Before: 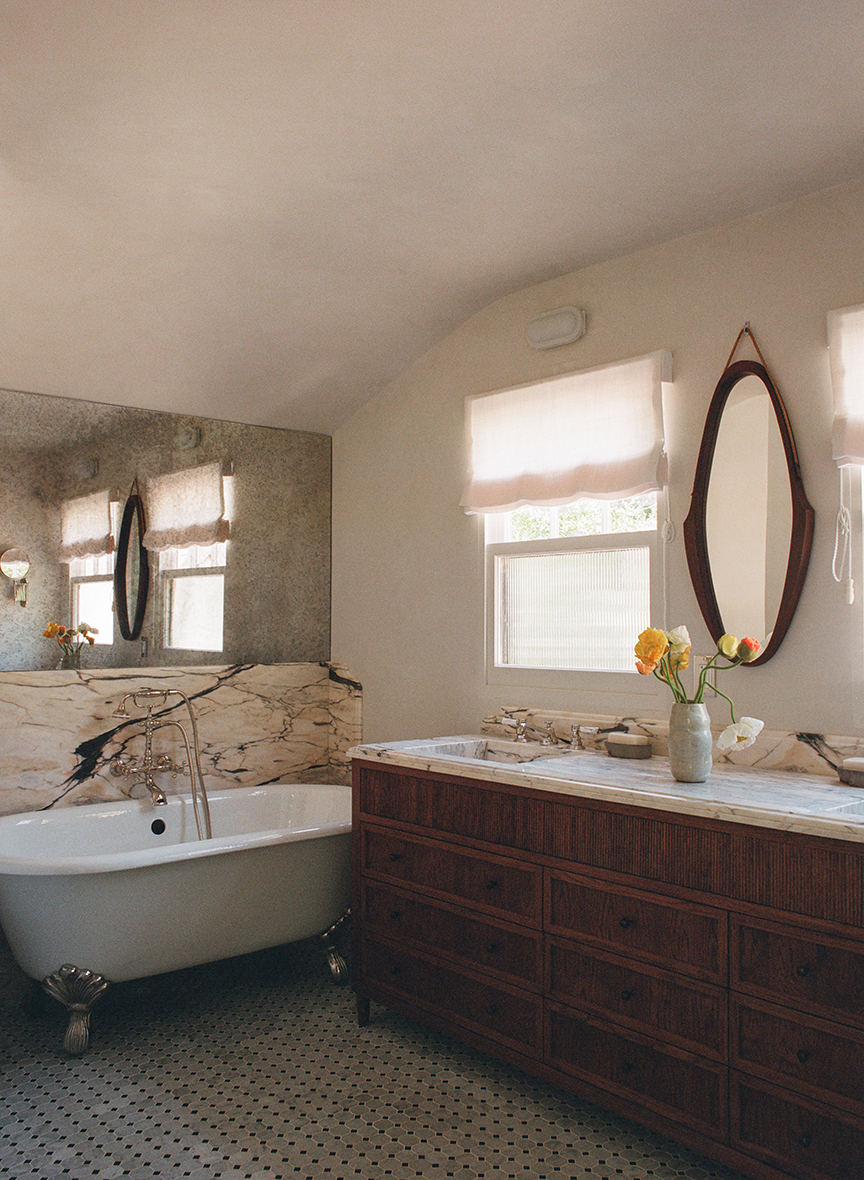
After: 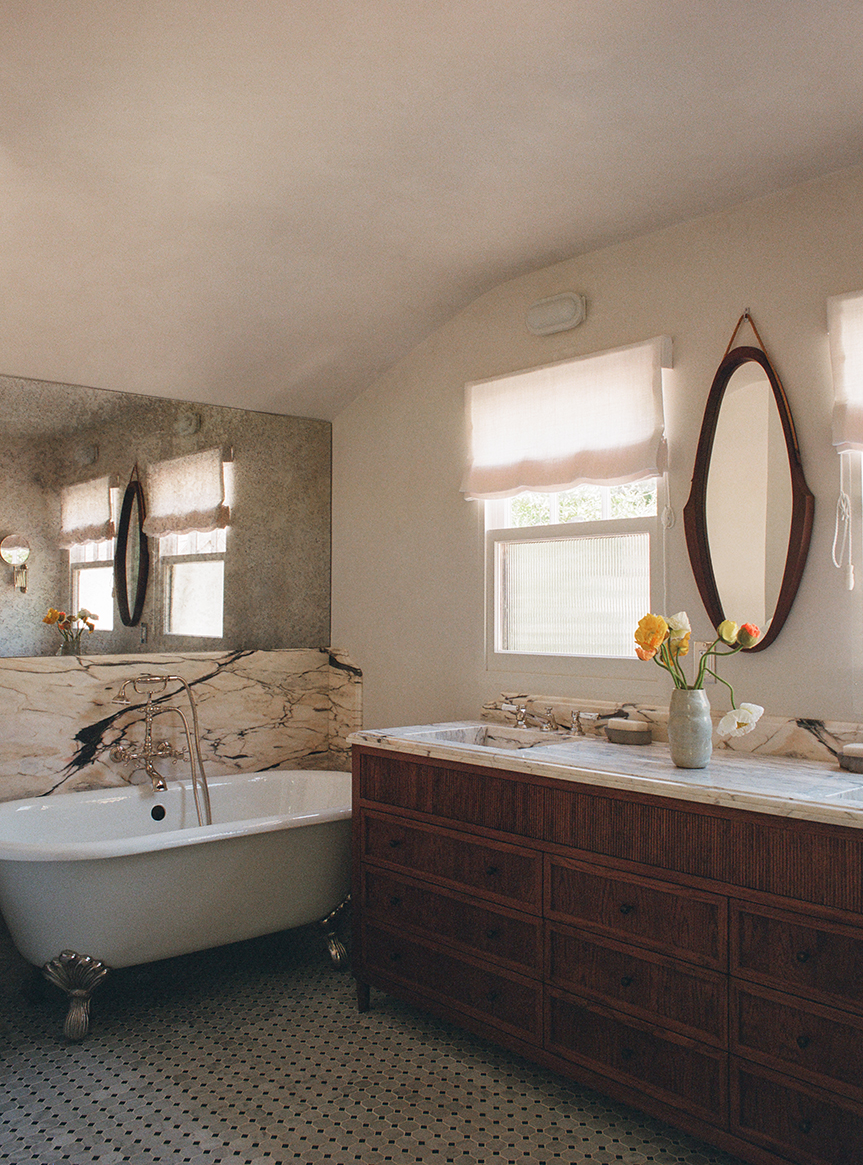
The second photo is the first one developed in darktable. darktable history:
crop: top 1.267%, right 0.008%
